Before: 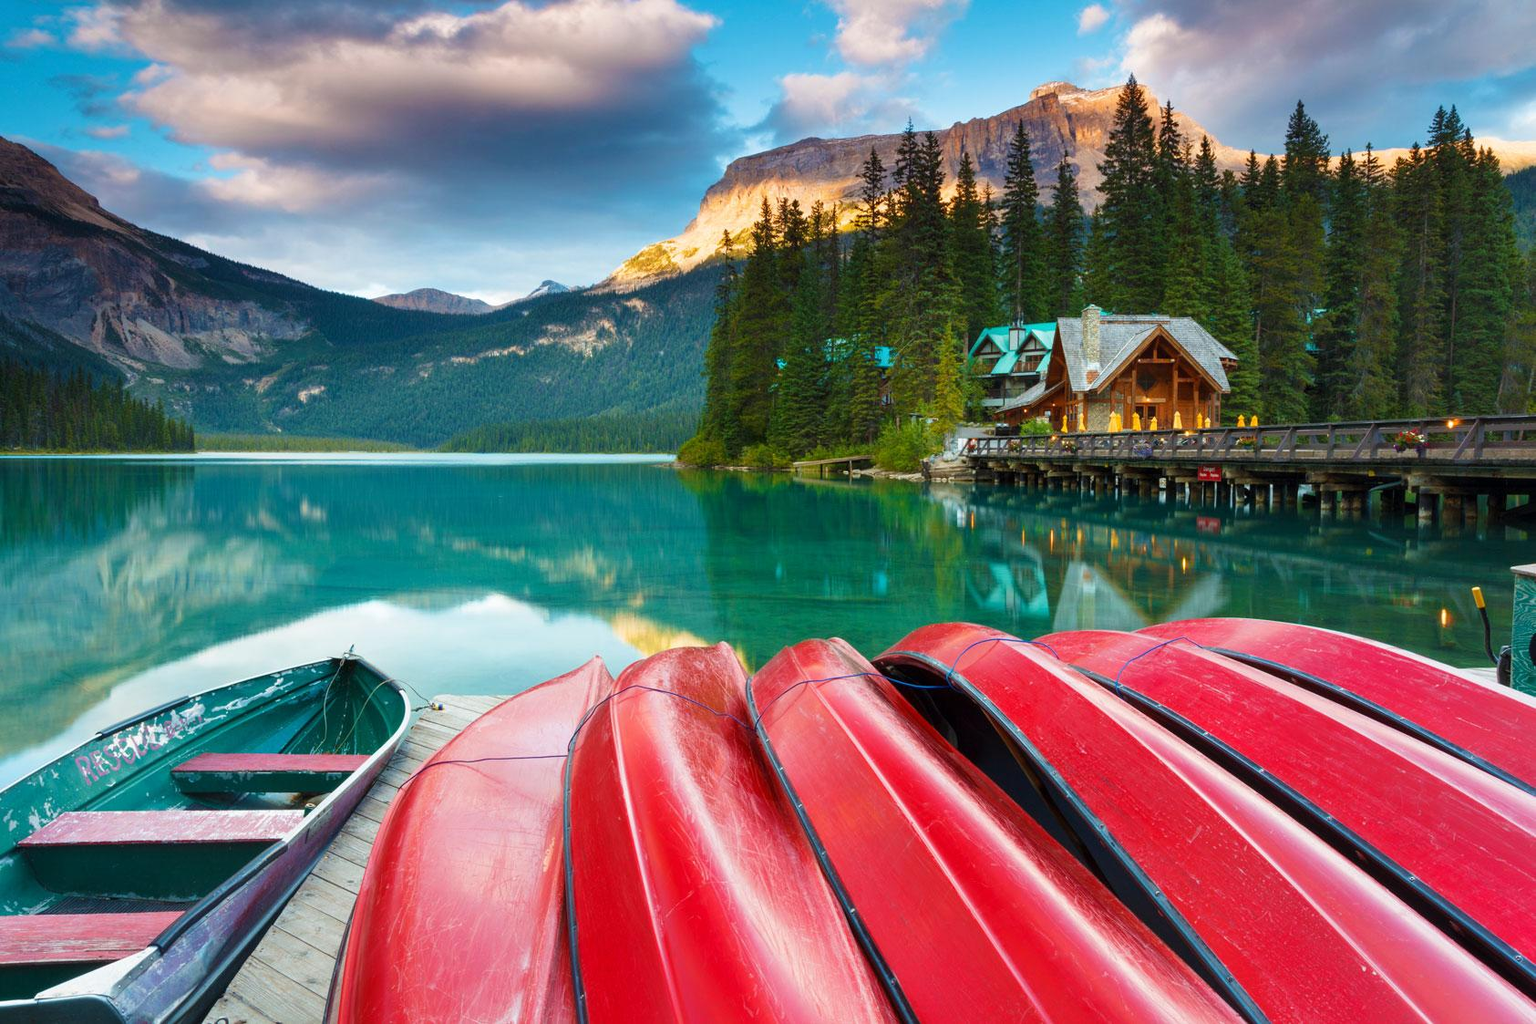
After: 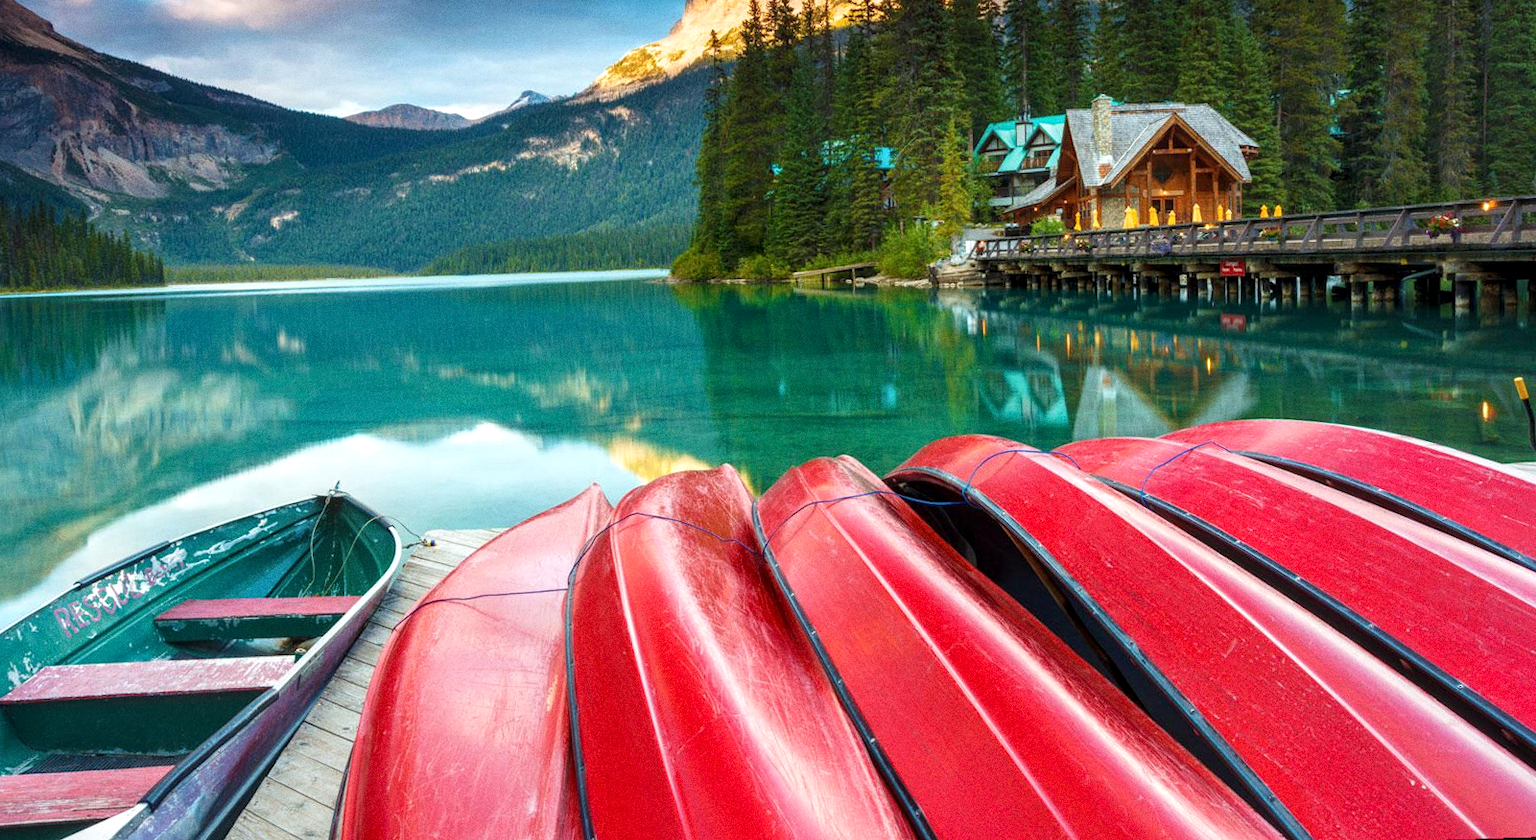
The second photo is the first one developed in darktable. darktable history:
grain: on, module defaults
crop and rotate: top 18.507%
exposure: exposure 0.161 EV, compensate highlight preservation false
rotate and perspective: rotation -2.12°, lens shift (vertical) 0.009, lens shift (horizontal) -0.008, automatic cropping original format, crop left 0.036, crop right 0.964, crop top 0.05, crop bottom 0.959
local contrast: on, module defaults
